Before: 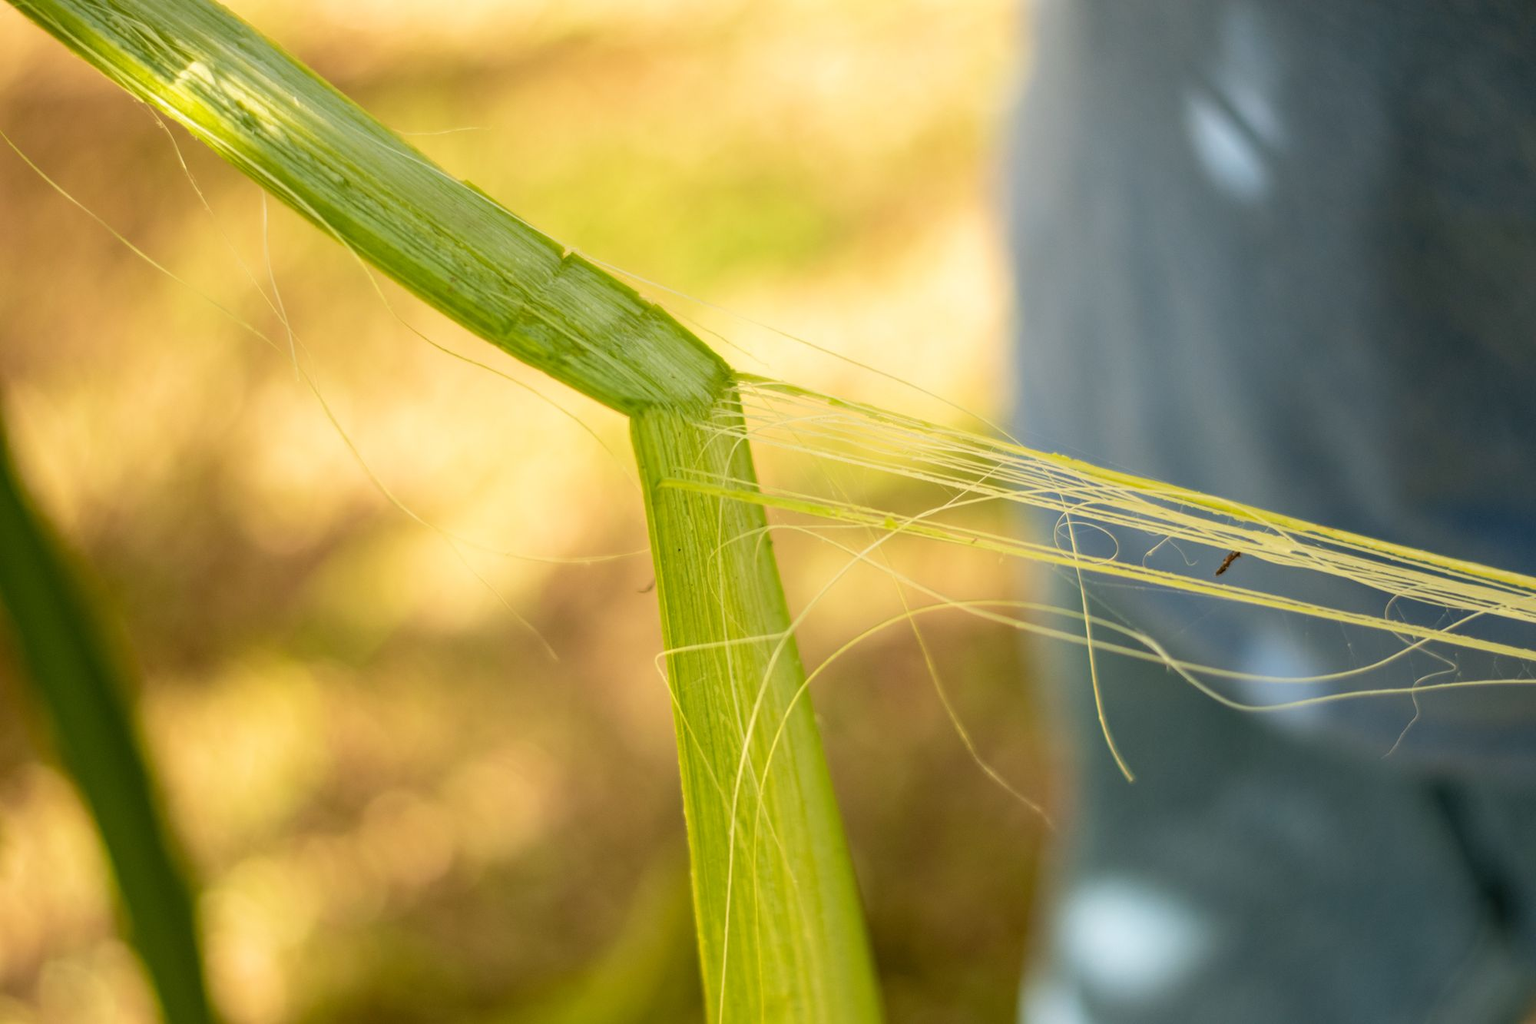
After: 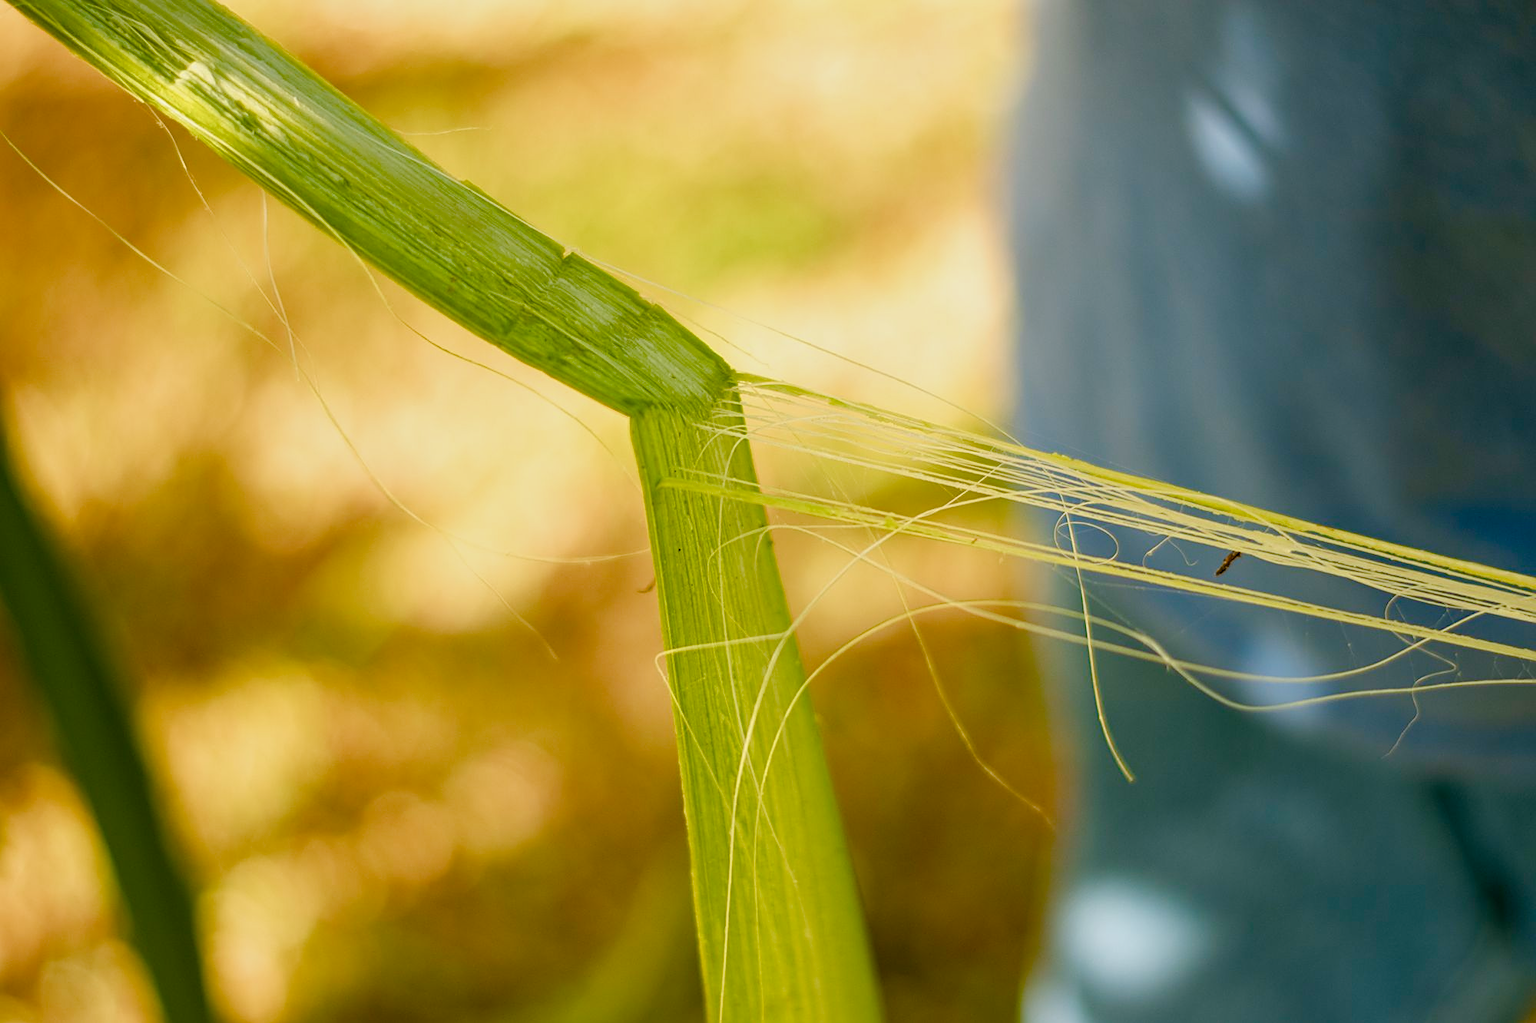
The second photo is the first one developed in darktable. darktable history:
color balance rgb: linear chroma grading › global chroma 8.706%, perceptual saturation grading › global saturation 24.726%, perceptual saturation grading › highlights -50.962%, perceptual saturation grading › mid-tones 19.308%, perceptual saturation grading › shadows 60.595%, global vibrance 20%
exposure: exposure -0.209 EV, compensate highlight preservation false
sharpen: on, module defaults
